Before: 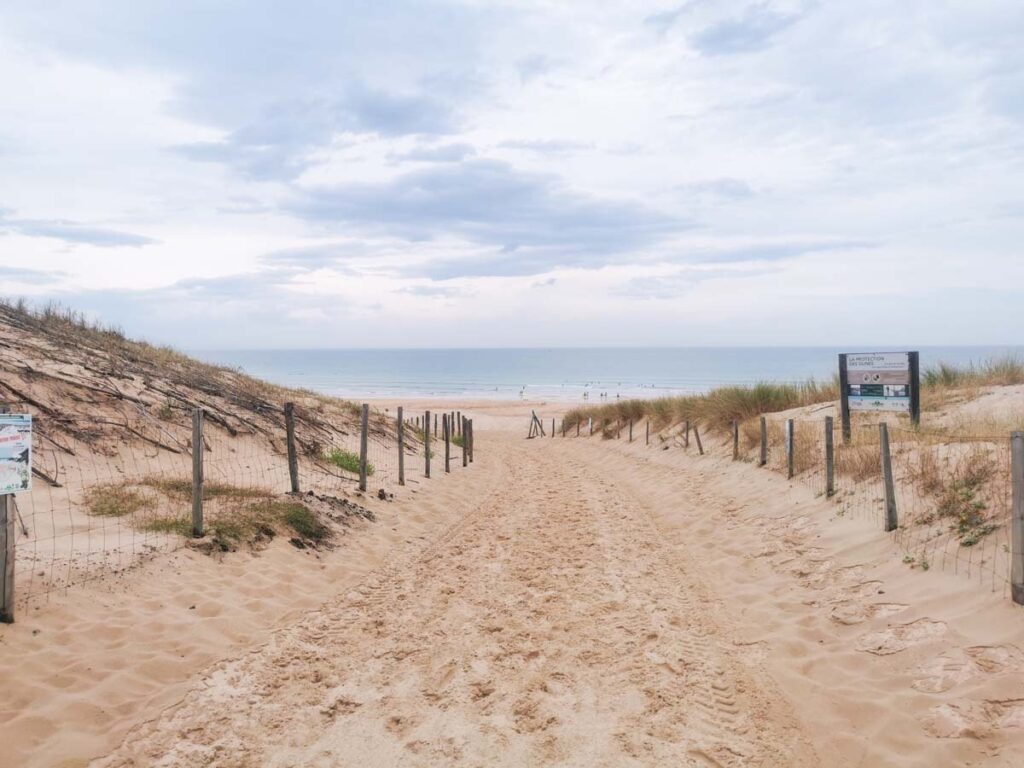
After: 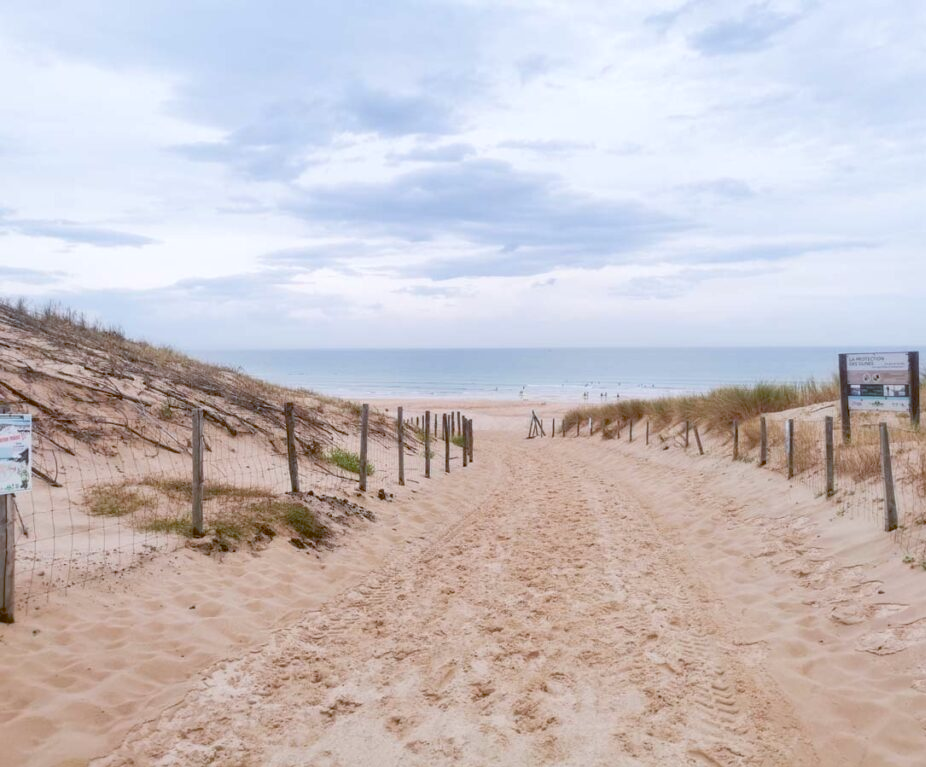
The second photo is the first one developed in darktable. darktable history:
color balance: lift [1, 1.015, 1.004, 0.985], gamma [1, 0.958, 0.971, 1.042], gain [1, 0.956, 0.977, 1.044]
crop: right 9.509%, bottom 0.031%
